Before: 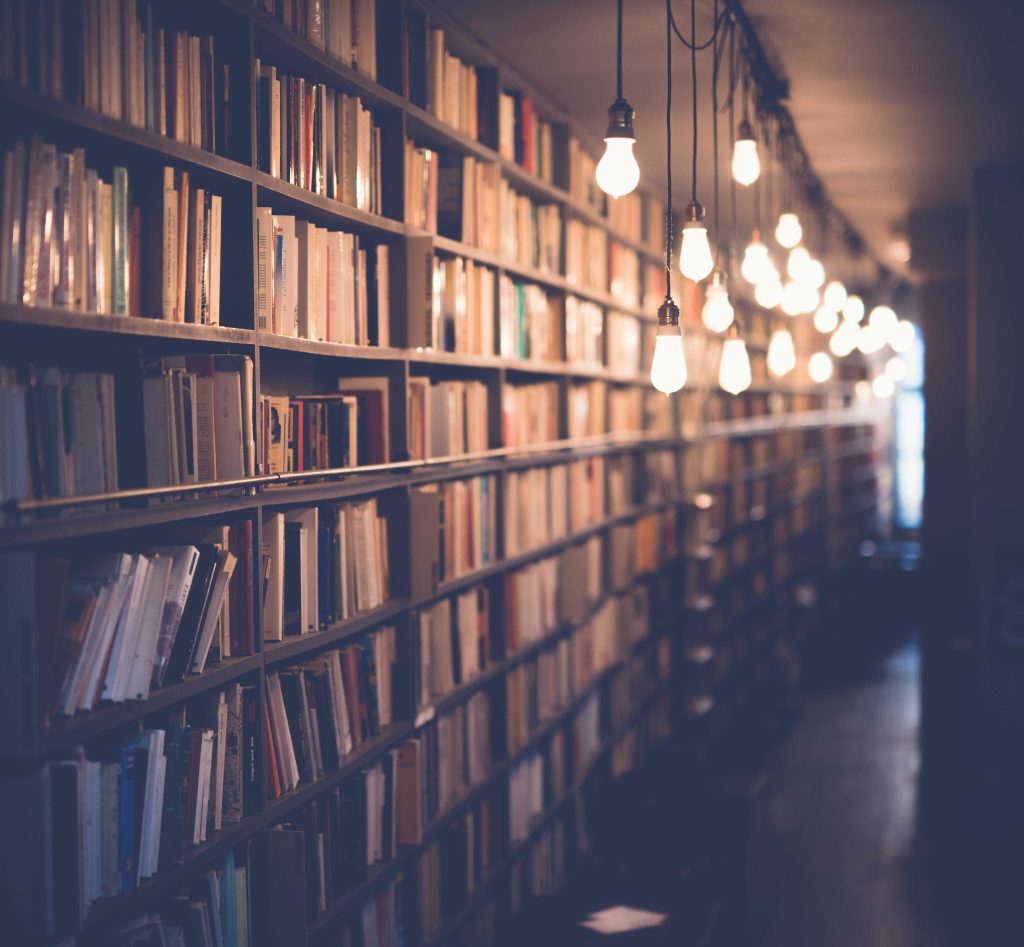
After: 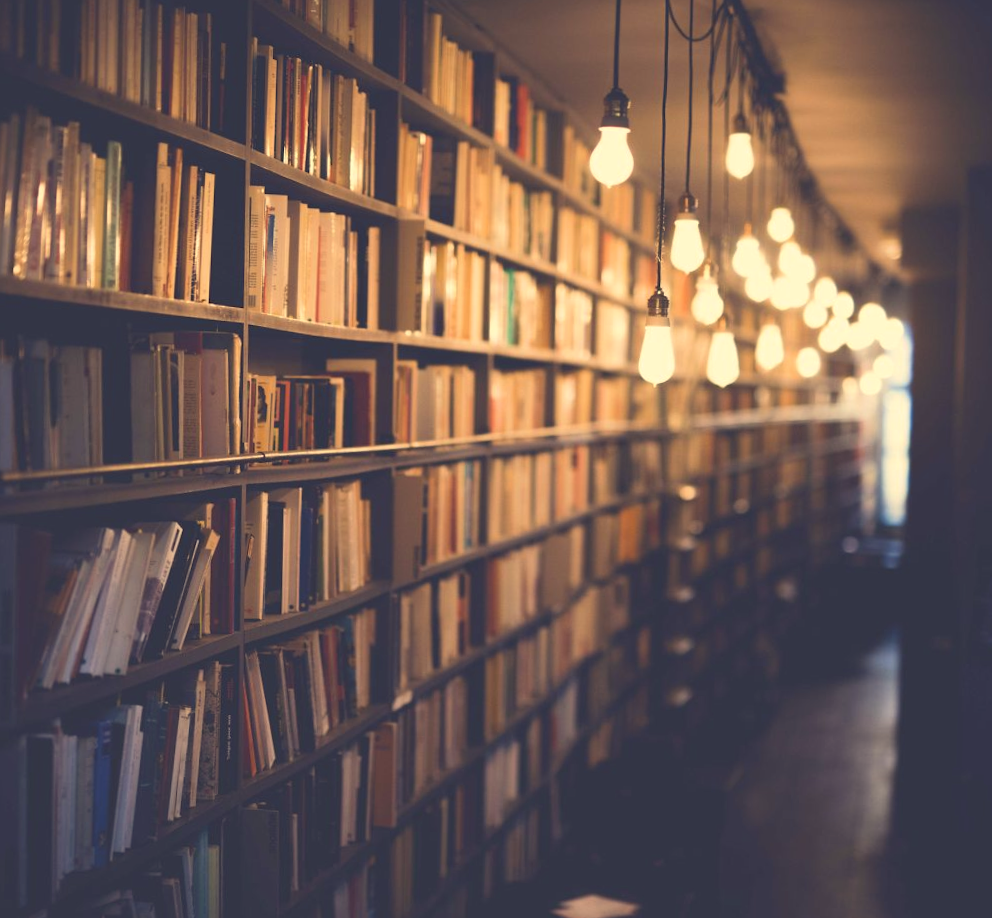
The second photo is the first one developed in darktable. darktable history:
crop and rotate: angle -1.69°
color correction: highlights a* 2.72, highlights b* 22.8
